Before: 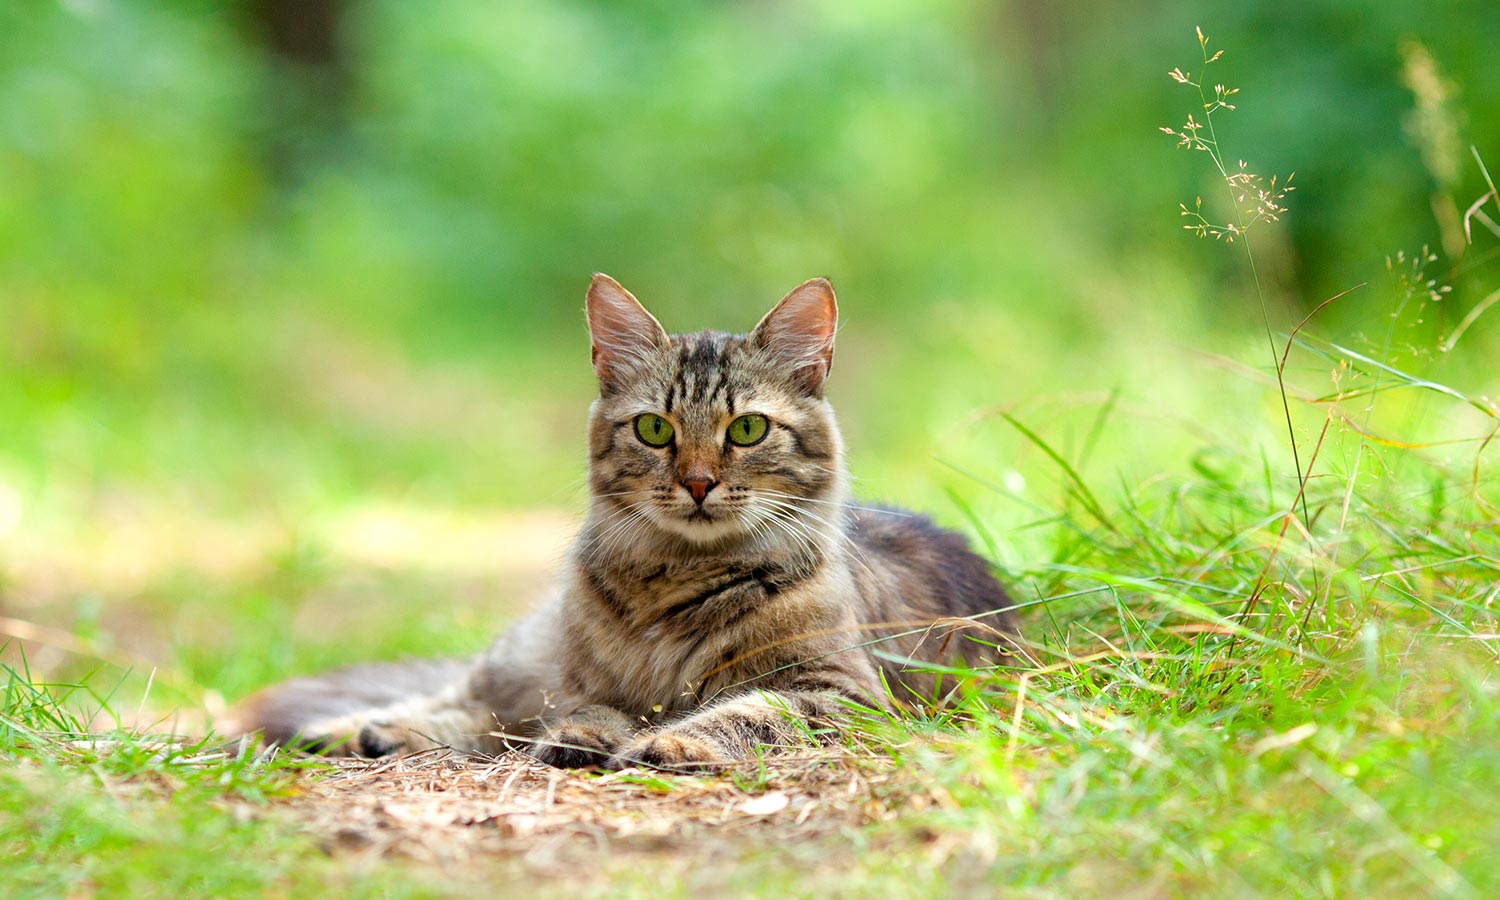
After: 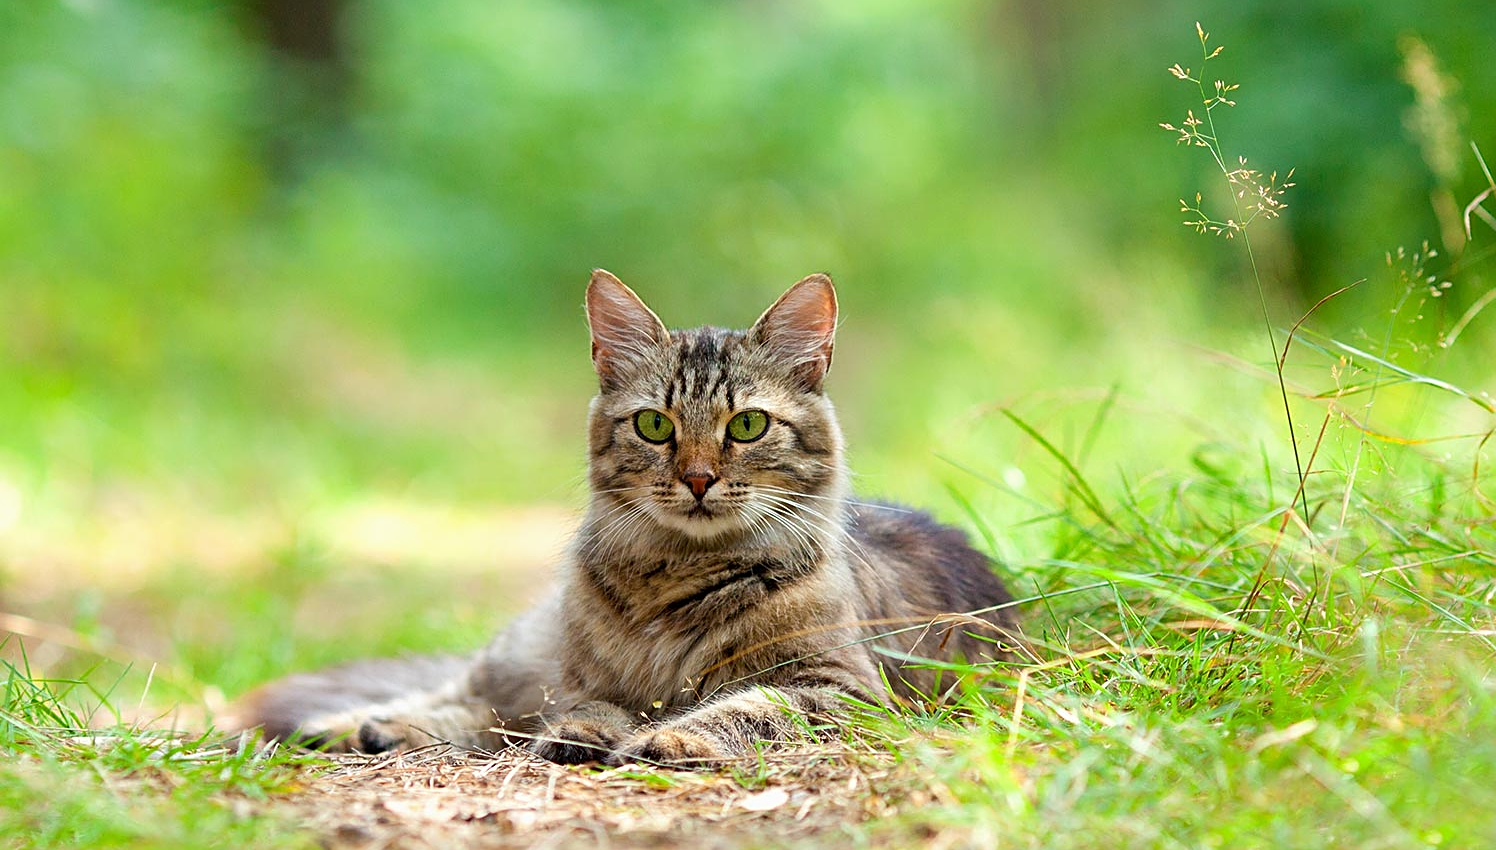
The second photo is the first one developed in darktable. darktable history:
tone equalizer: -7 EV 0.18 EV, -6 EV 0.12 EV, -5 EV 0.08 EV, -4 EV 0.04 EV, -2 EV -0.02 EV, -1 EV -0.04 EV, +0 EV -0.06 EV, luminance estimator HSV value / RGB max
crop: top 0.448%, right 0.264%, bottom 5.045%
sharpen: on, module defaults
fill light: on, module defaults
